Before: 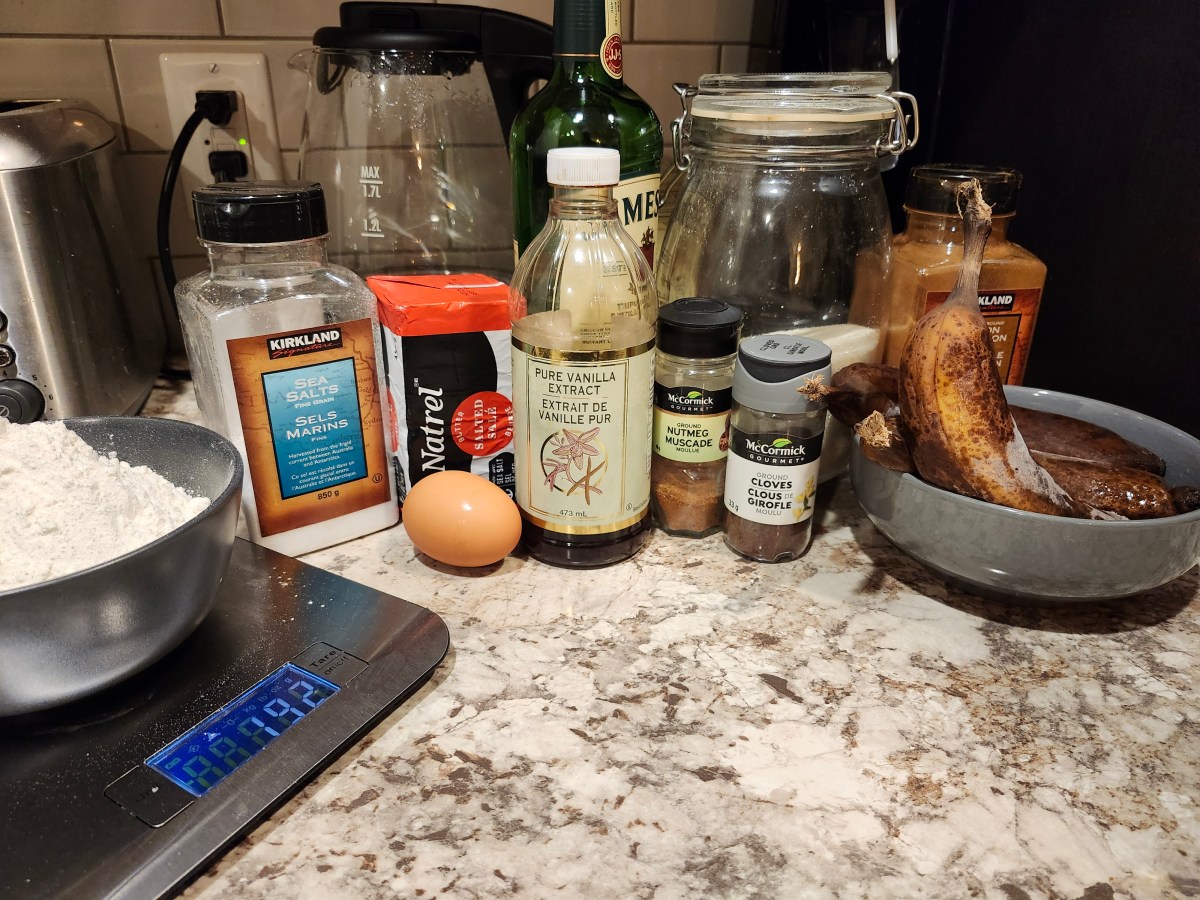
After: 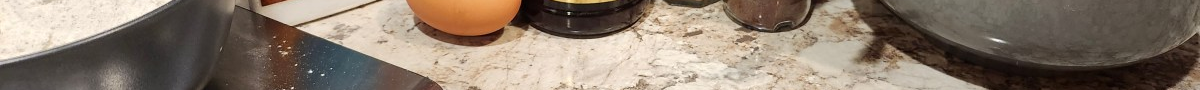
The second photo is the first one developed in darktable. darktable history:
contrast equalizer: y [[0.5, 0.5, 0.478, 0.5, 0.5, 0.5], [0.5 ×6], [0.5 ×6], [0 ×6], [0 ×6]]
crop and rotate: top 59.084%, bottom 30.916%
